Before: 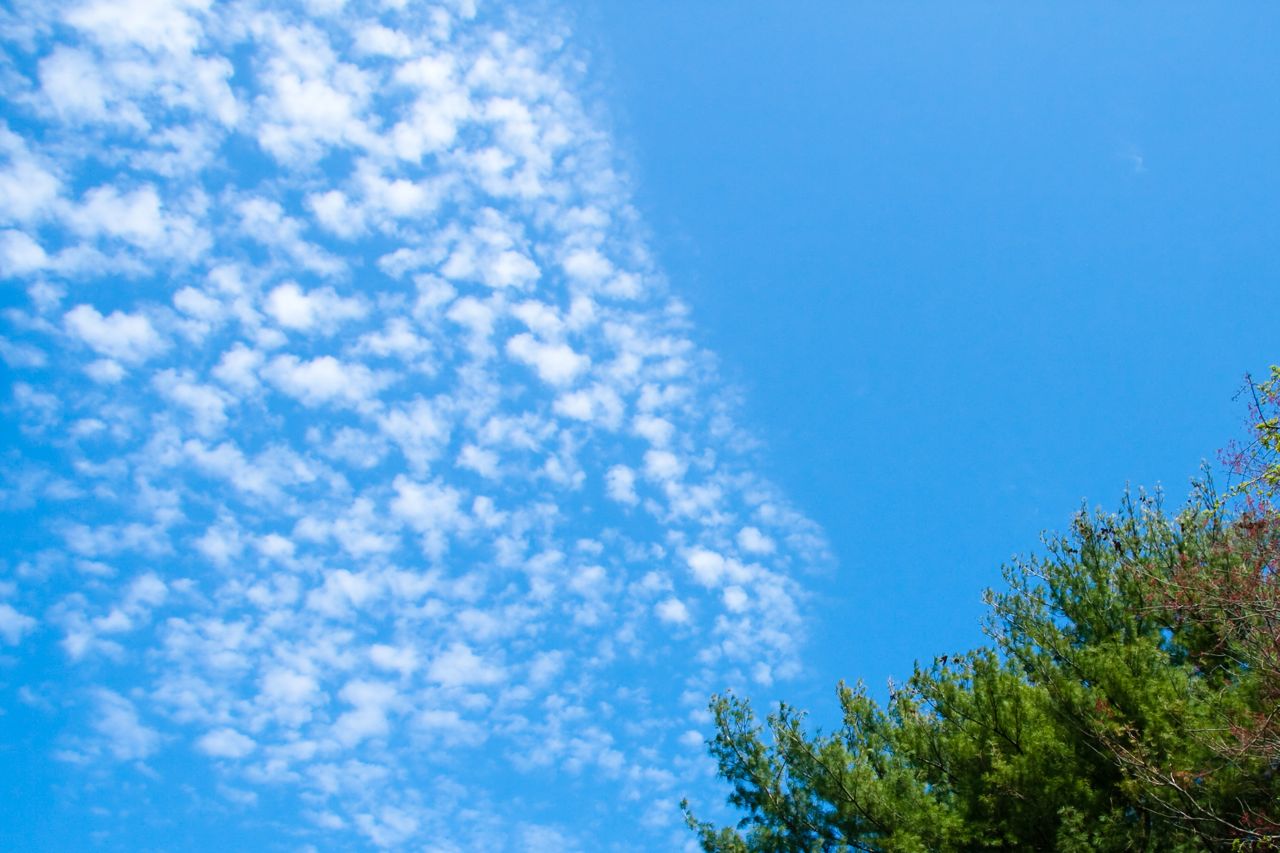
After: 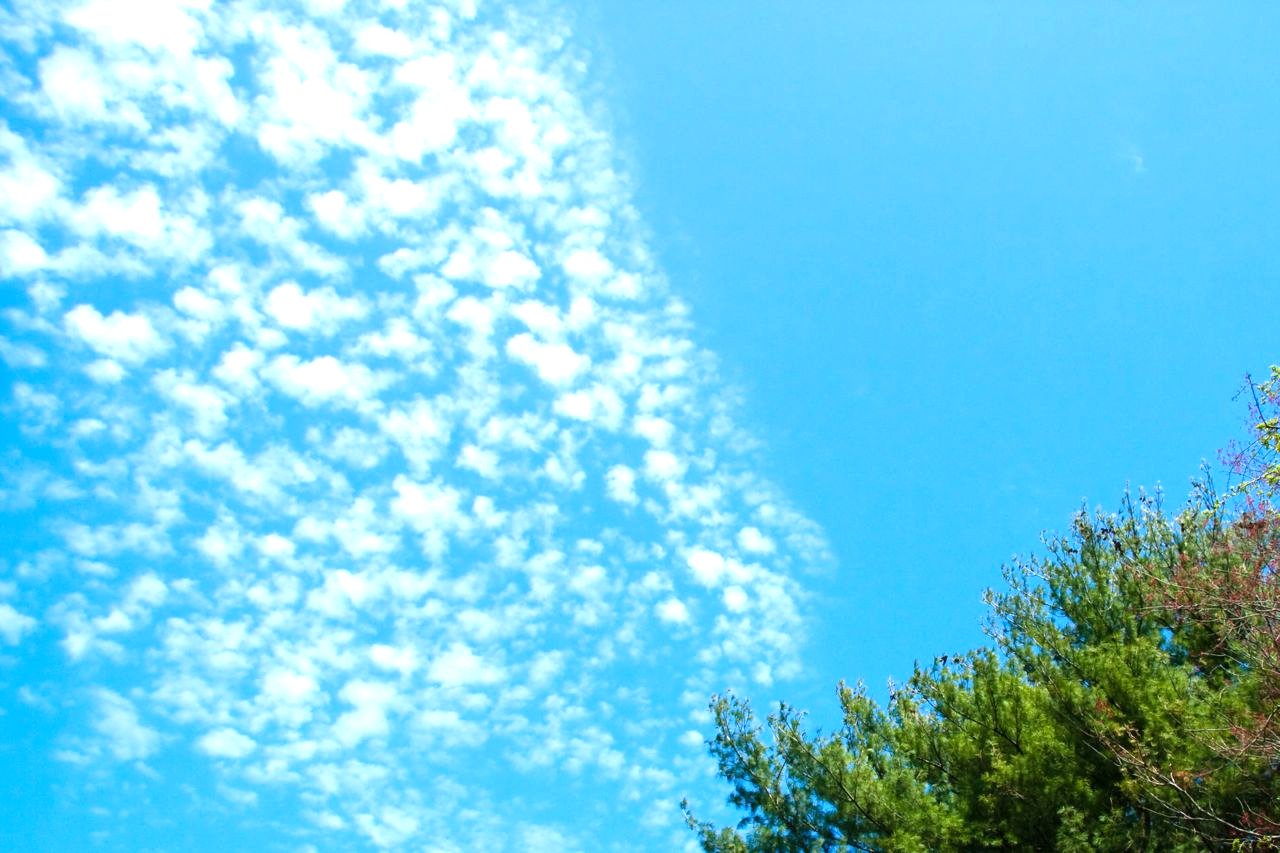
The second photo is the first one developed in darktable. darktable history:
exposure: exposure 0.731 EV, compensate exposure bias true, compensate highlight preservation false
